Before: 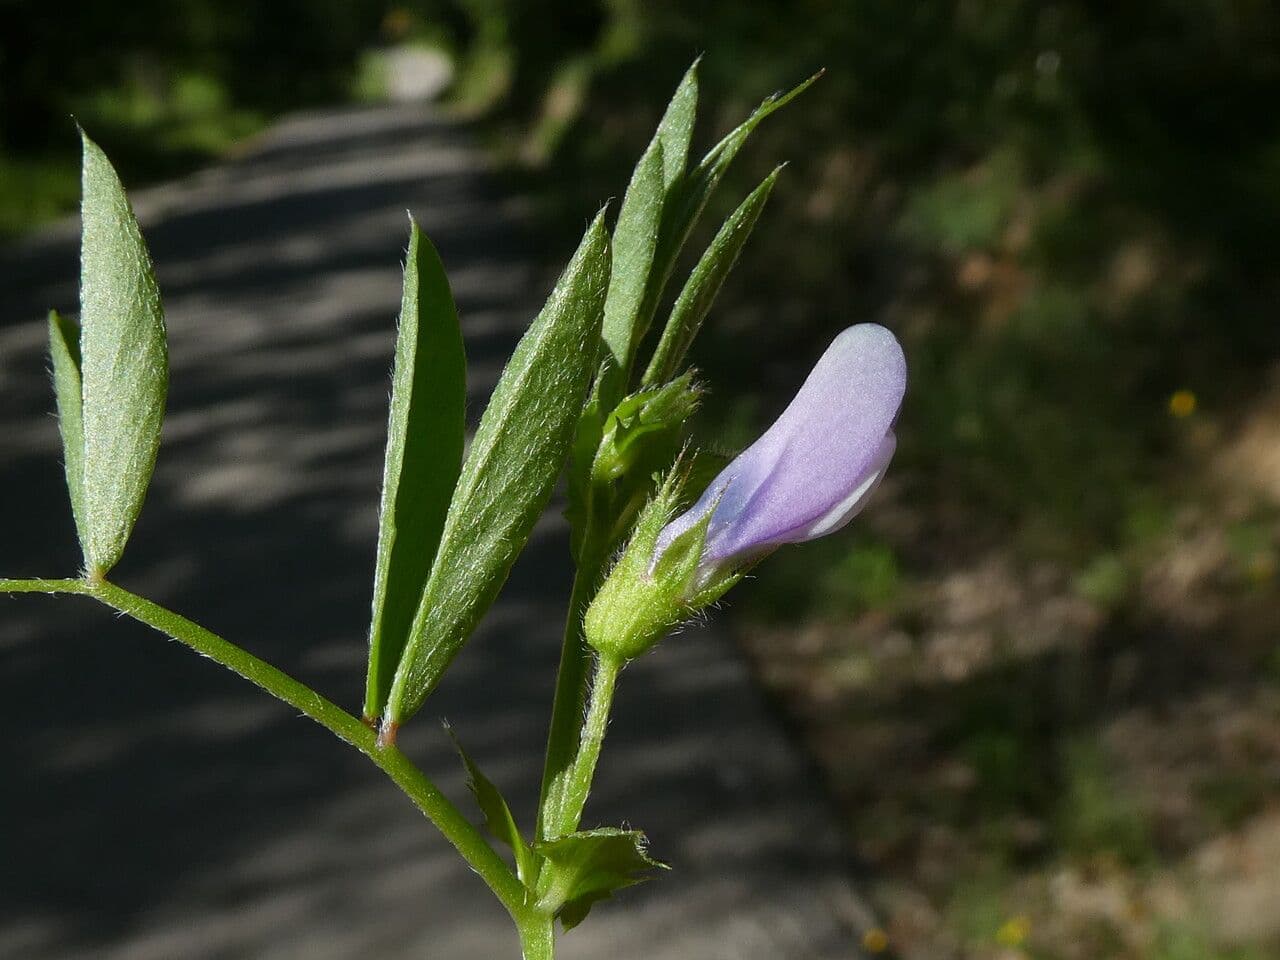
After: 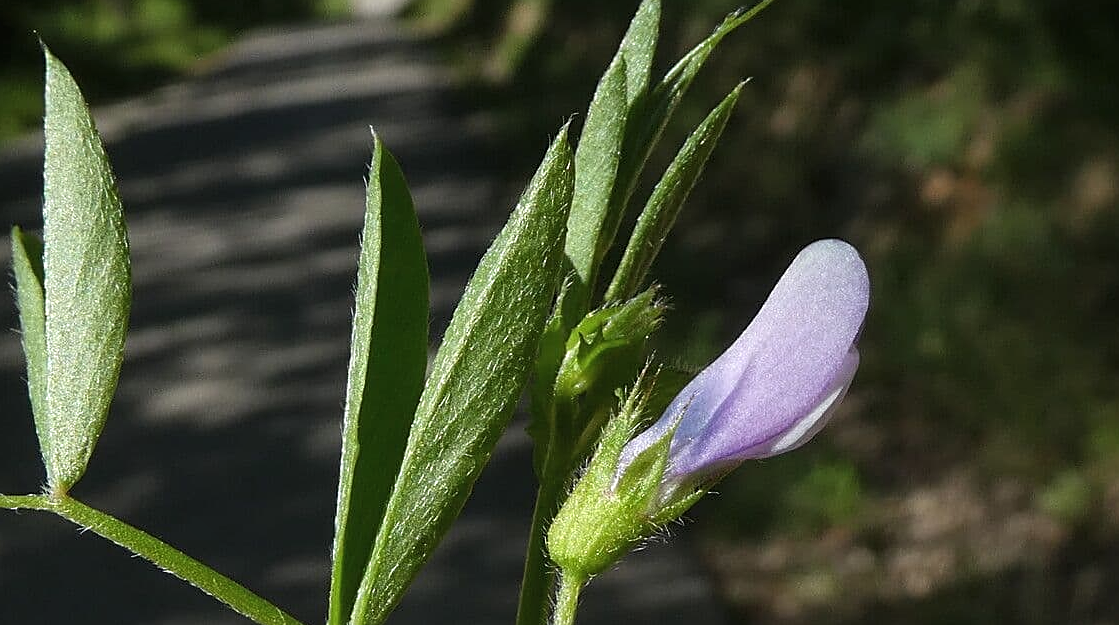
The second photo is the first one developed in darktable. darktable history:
exposure: black level correction -0.003, exposure 0.04 EV, compensate highlight preservation false
local contrast: highlights 105%, shadows 101%, detail 120%, midtone range 0.2
crop: left 2.919%, top 8.848%, right 9.646%, bottom 26.015%
sharpen: on, module defaults
